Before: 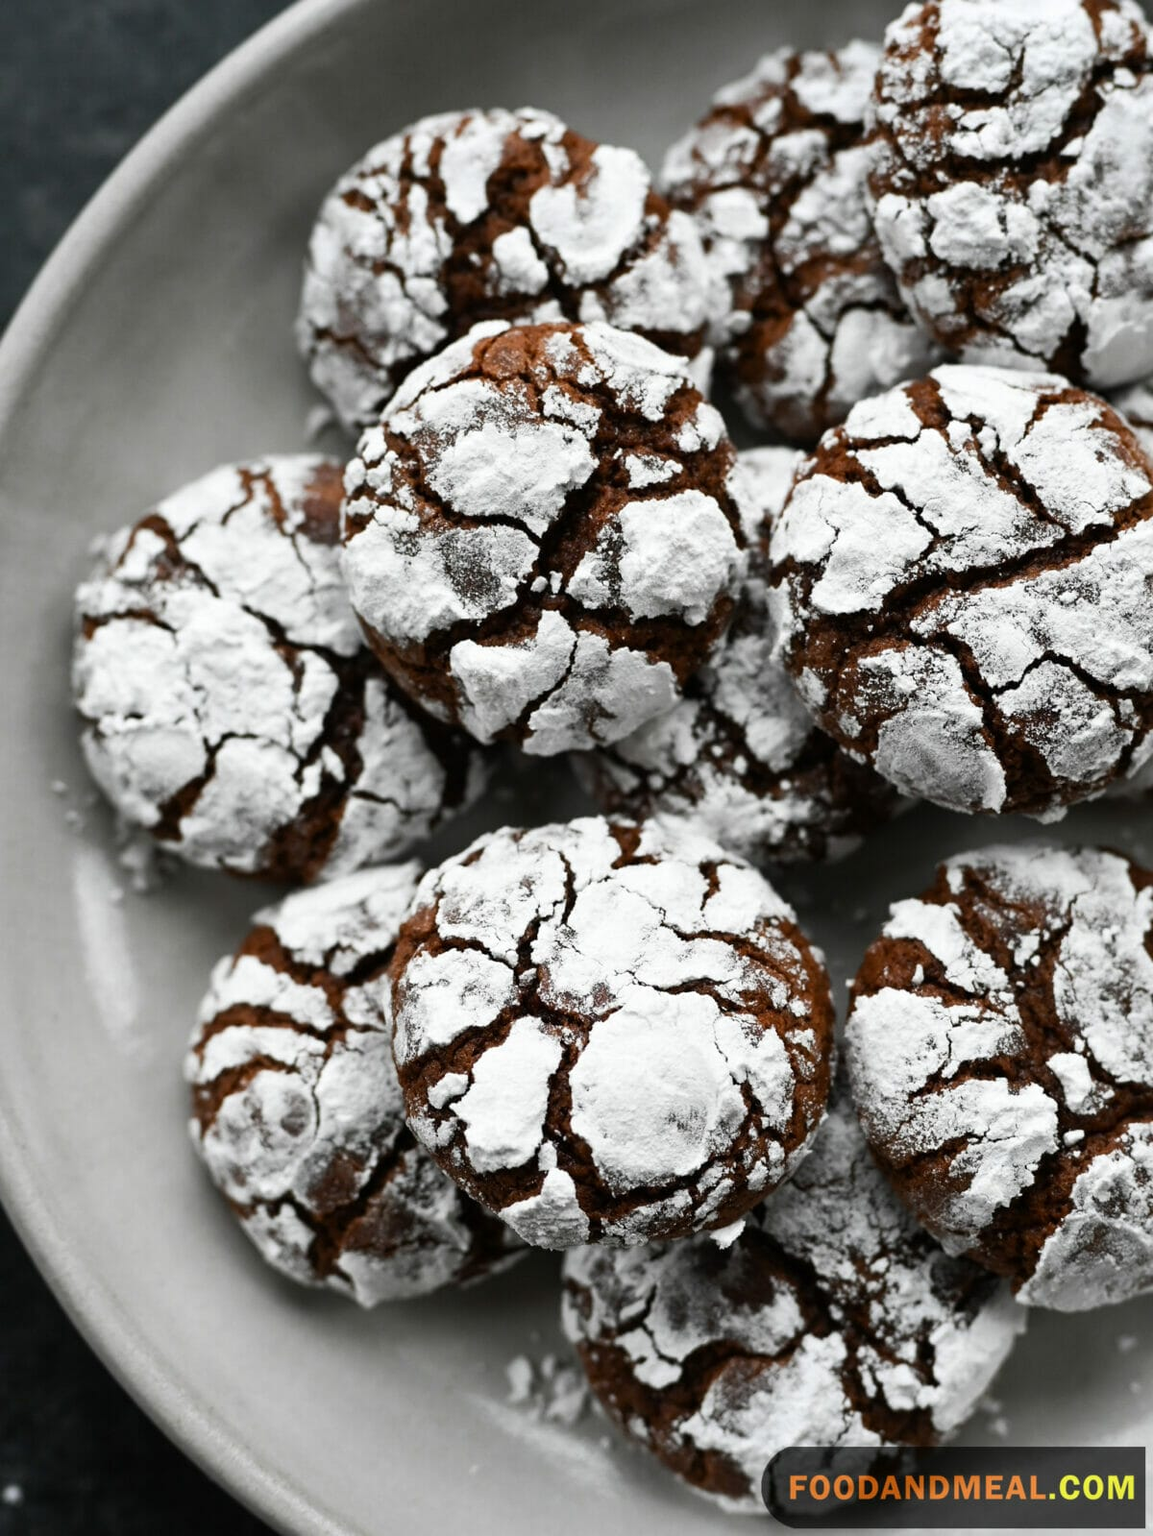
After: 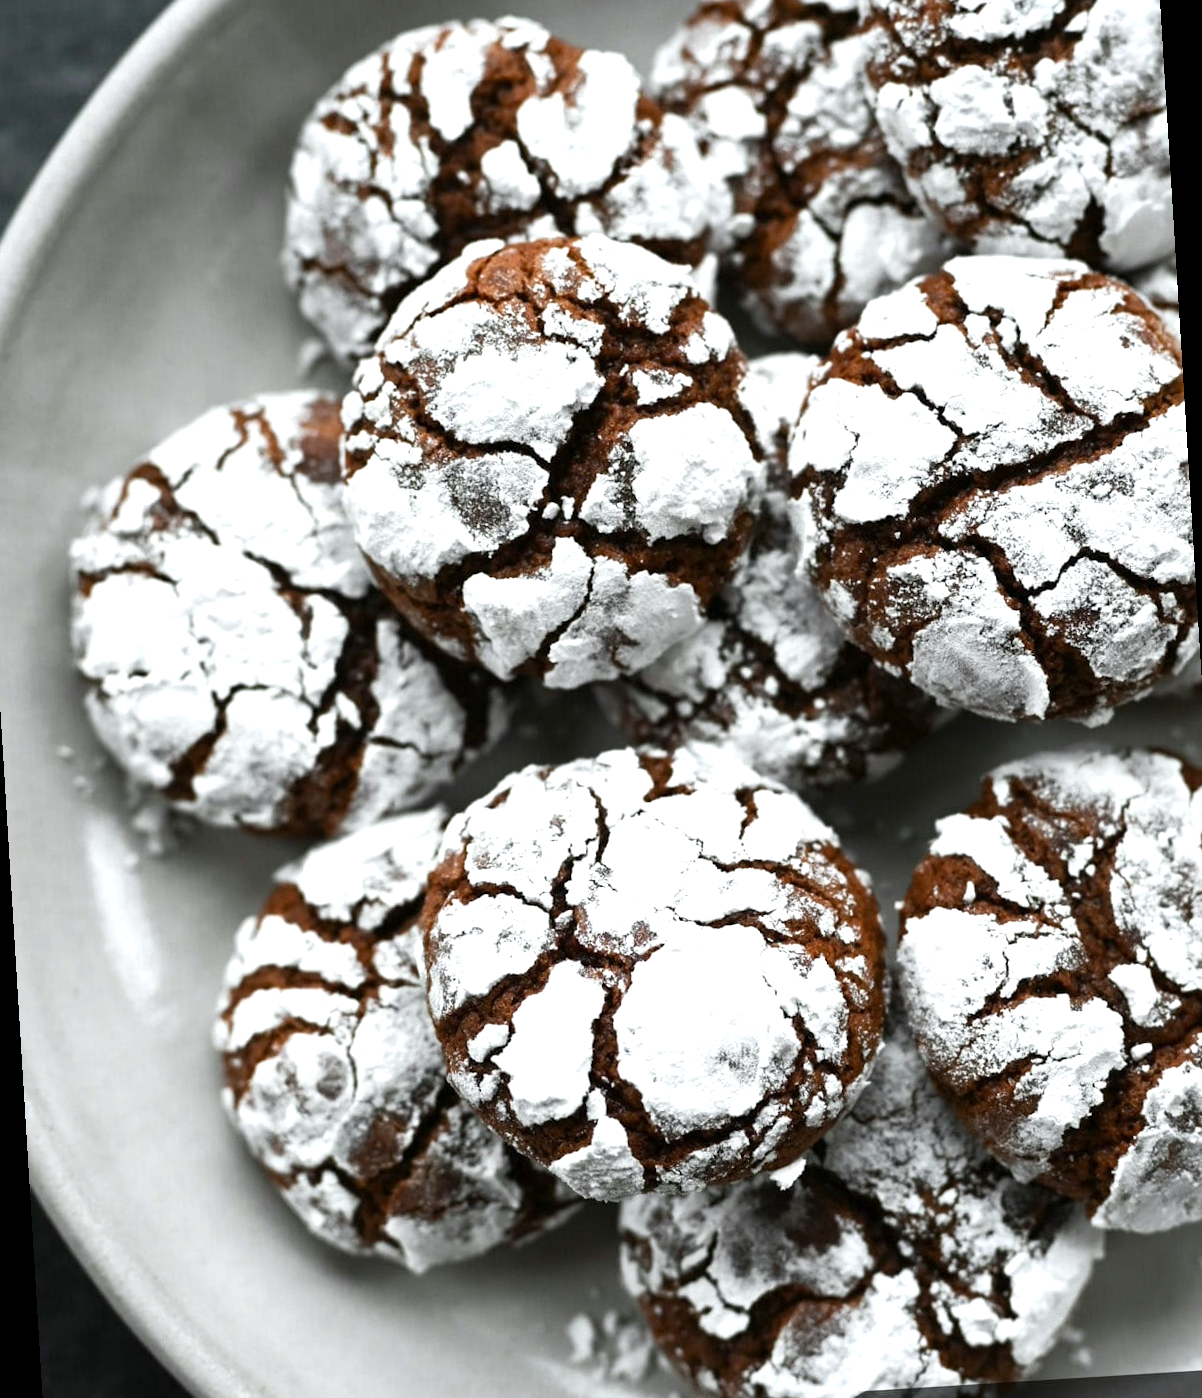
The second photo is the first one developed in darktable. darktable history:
white balance: red 0.986, blue 1.01
rotate and perspective: rotation -3.52°, crop left 0.036, crop right 0.964, crop top 0.081, crop bottom 0.919
exposure: exposure 0.6 EV, compensate highlight preservation false
